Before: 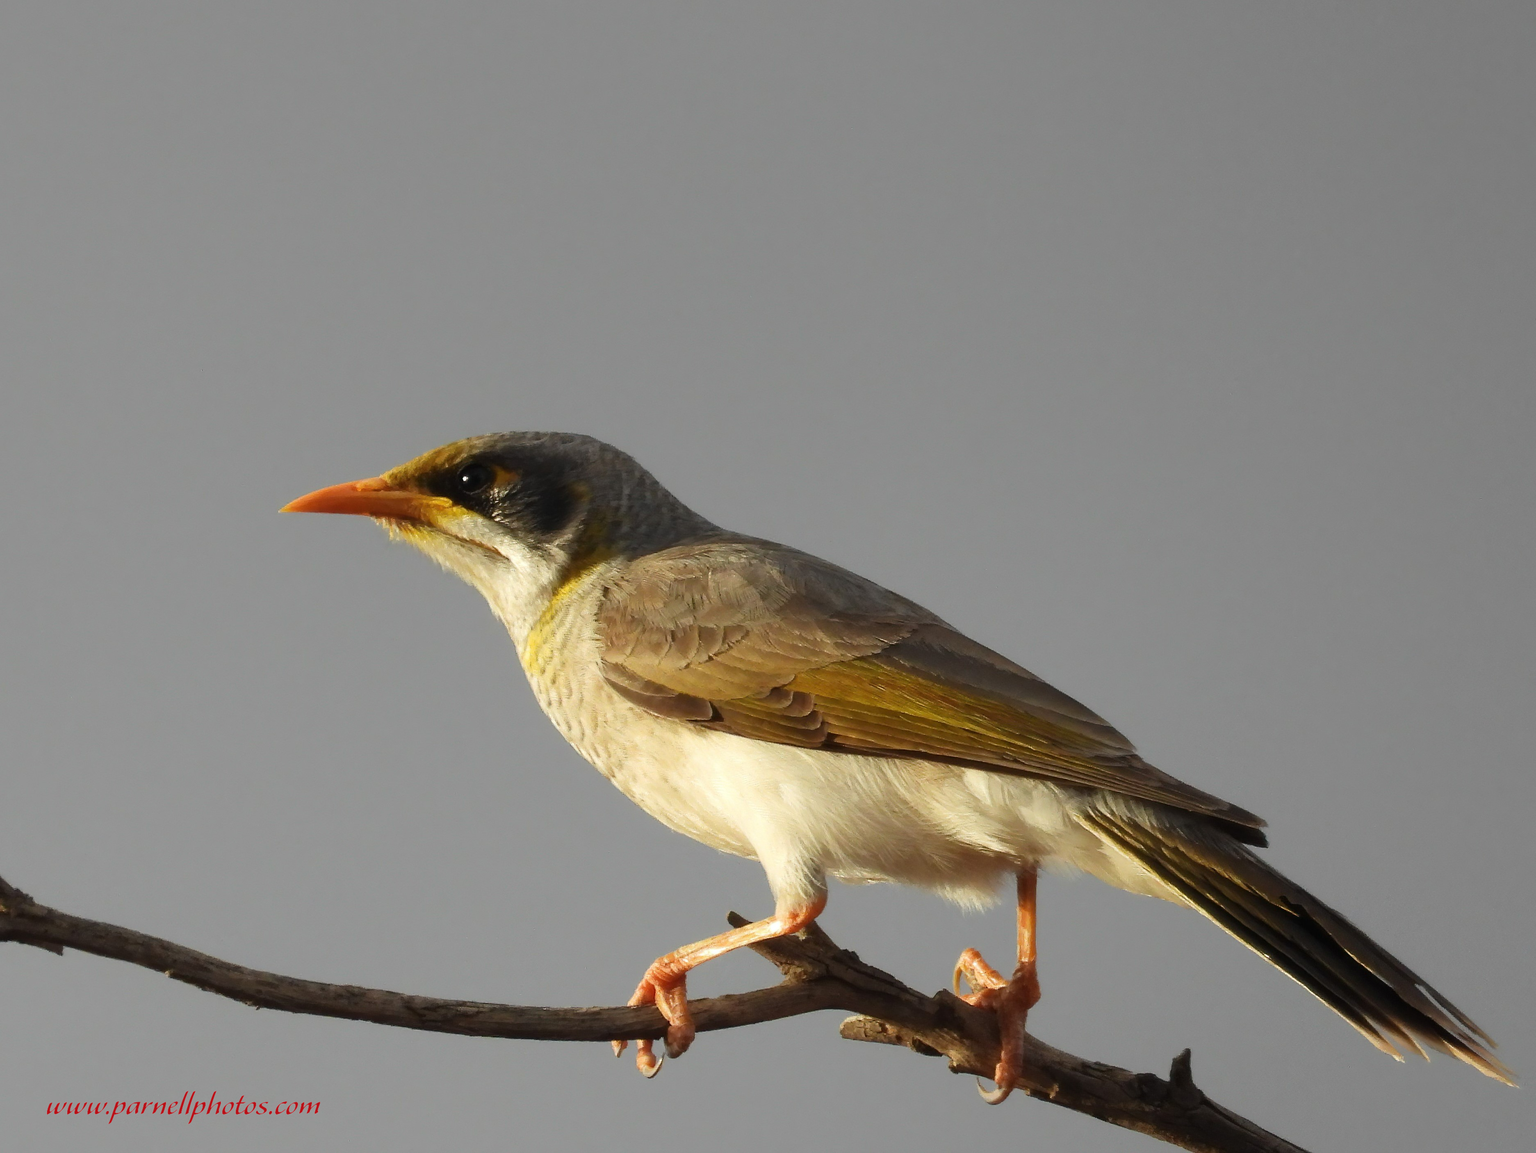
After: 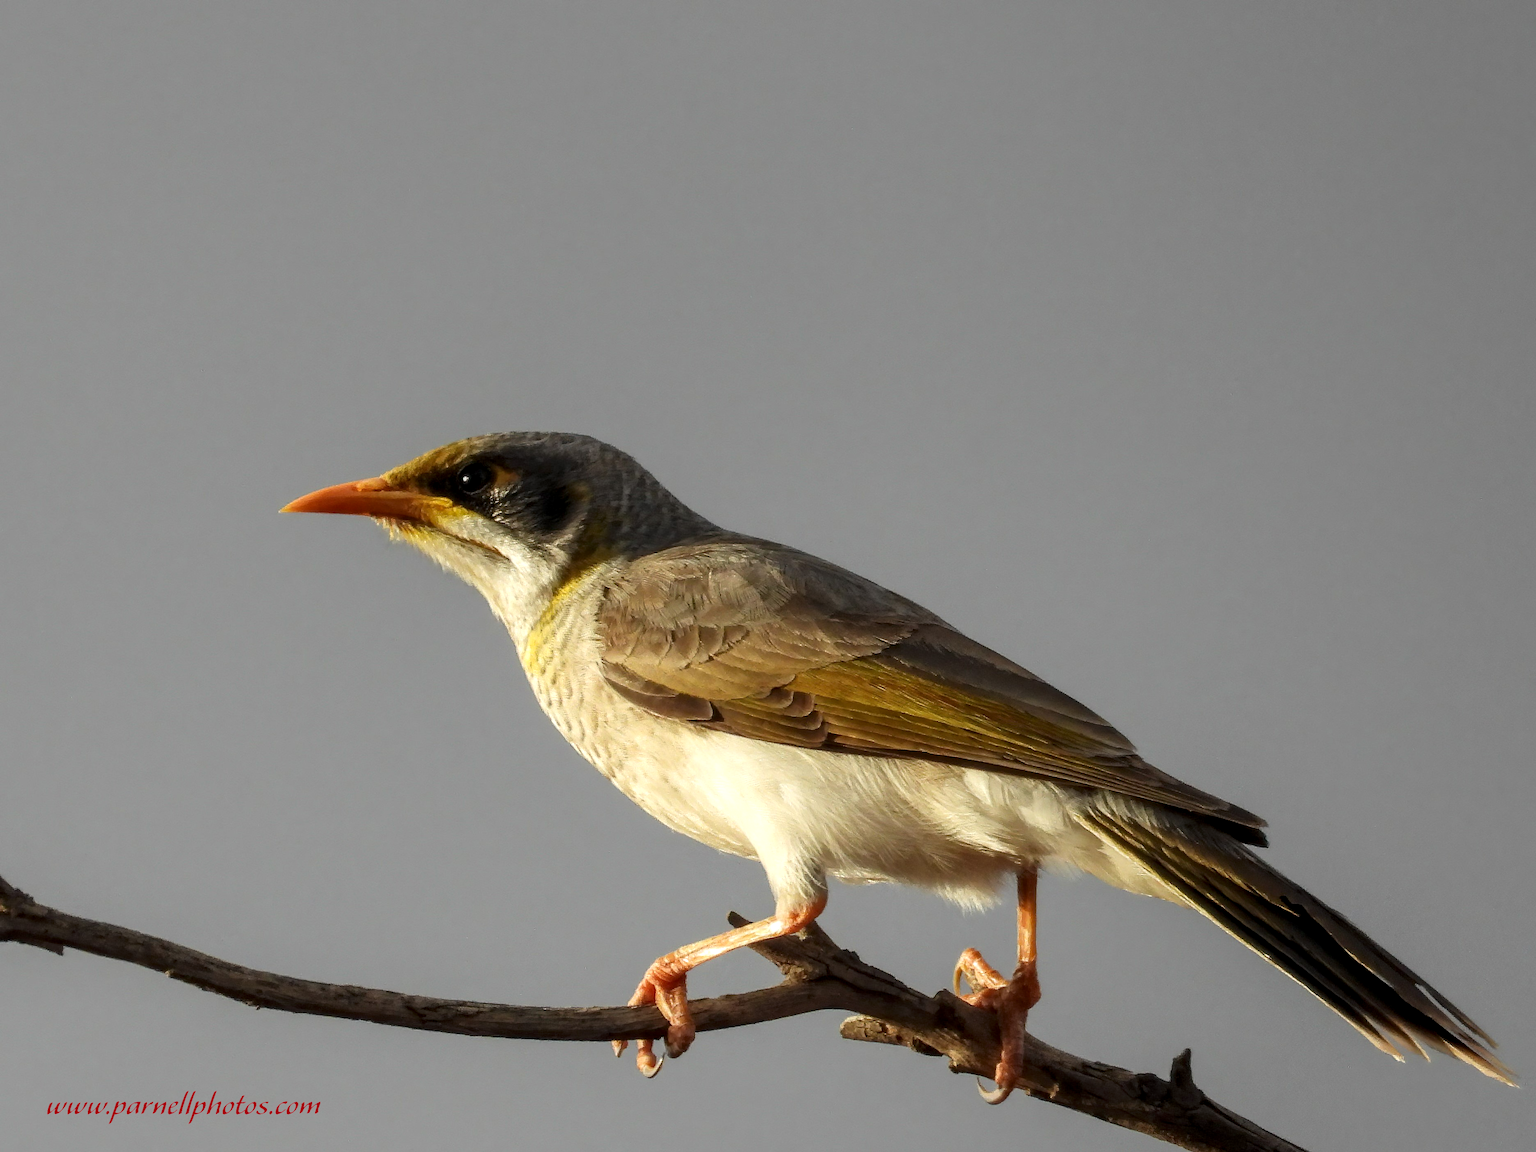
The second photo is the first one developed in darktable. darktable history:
tone equalizer: on, module defaults
local contrast: highlights 61%, detail 143%, midtone range 0.428
